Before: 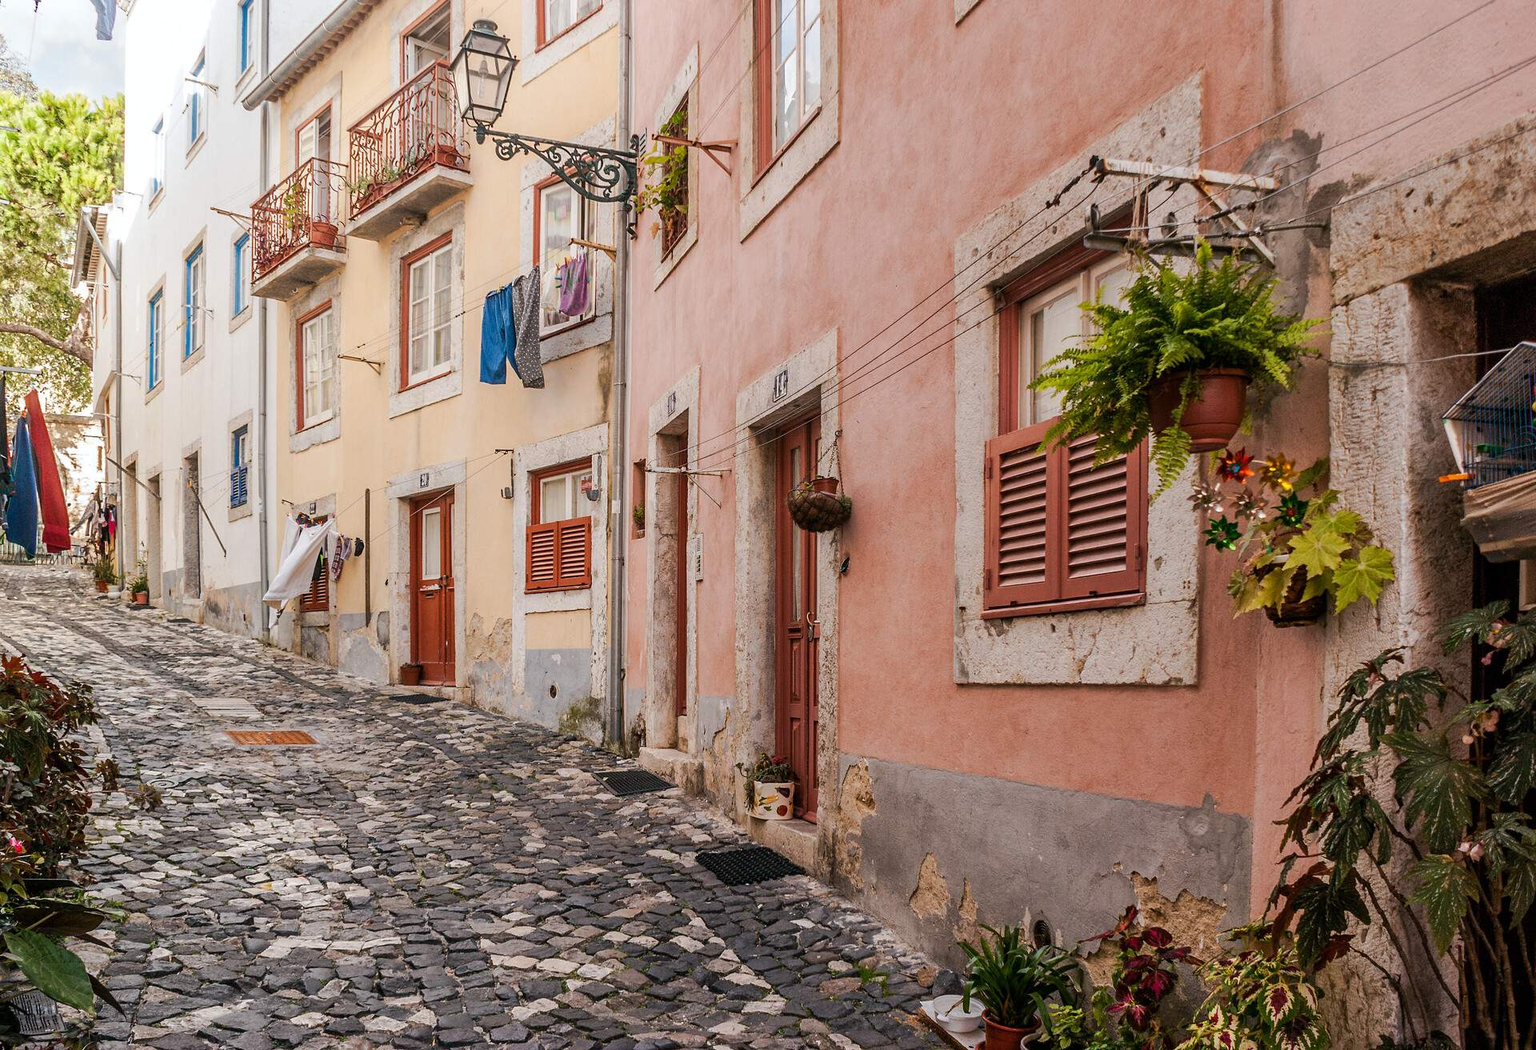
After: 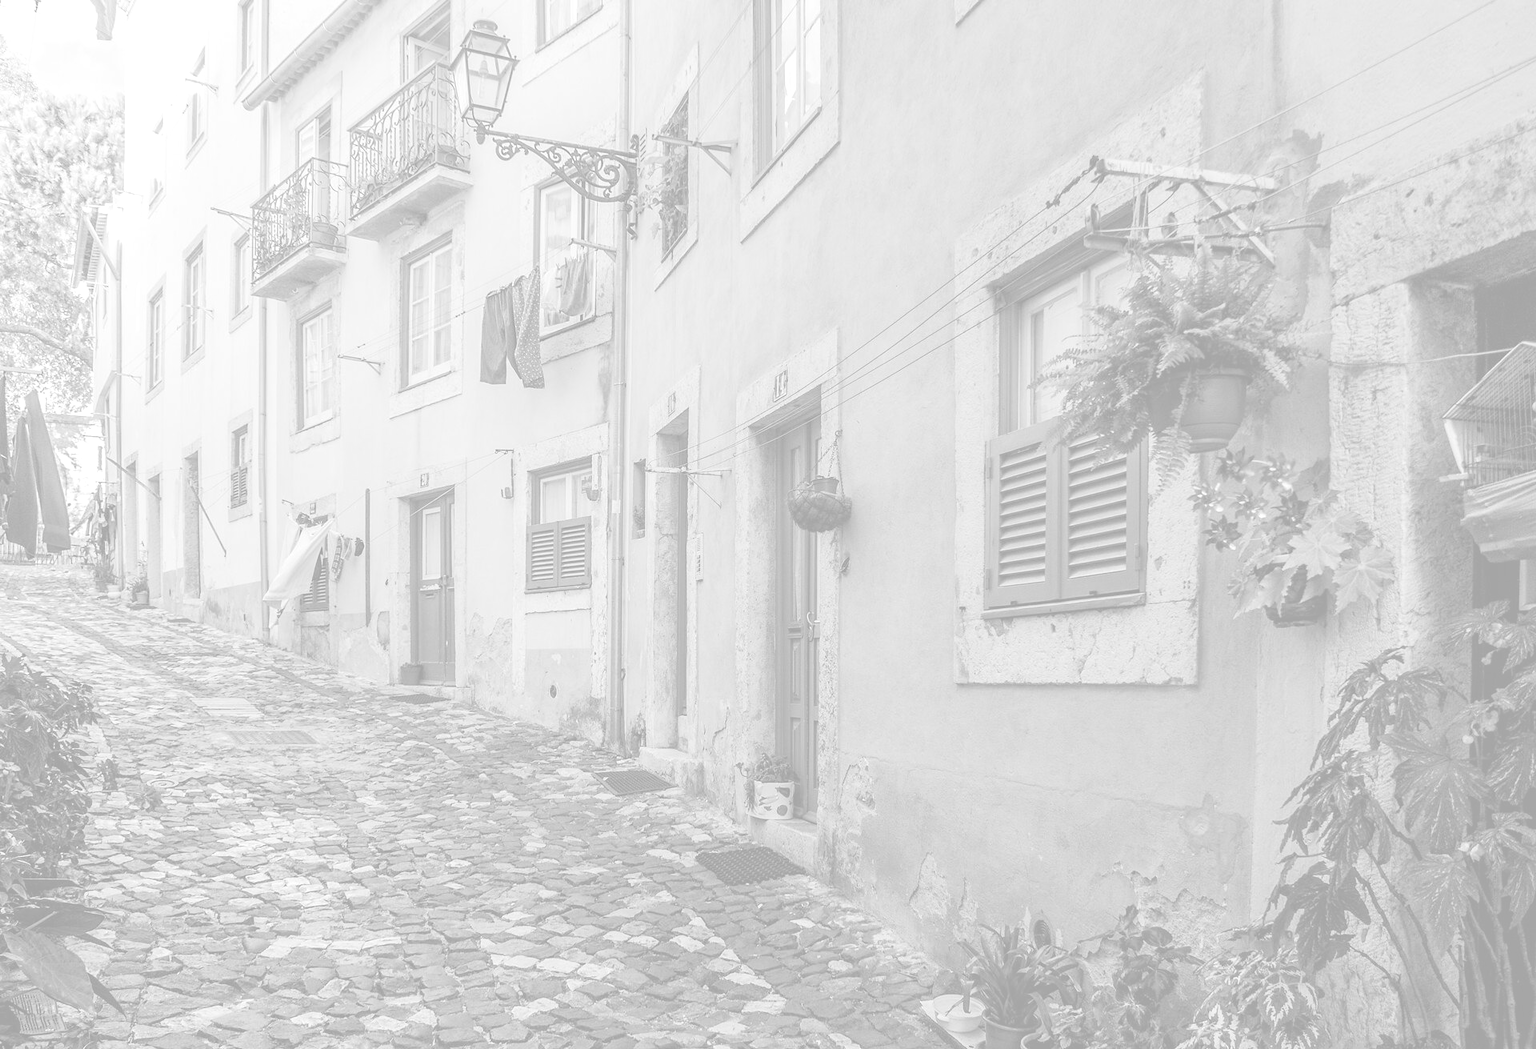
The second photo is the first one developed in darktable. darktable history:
exposure: exposure 0.496 EV, compensate highlight preservation false
colorize: hue 331.2°, saturation 75%, source mix 30.28%, lightness 70.52%, version 1
monochrome: on, module defaults
